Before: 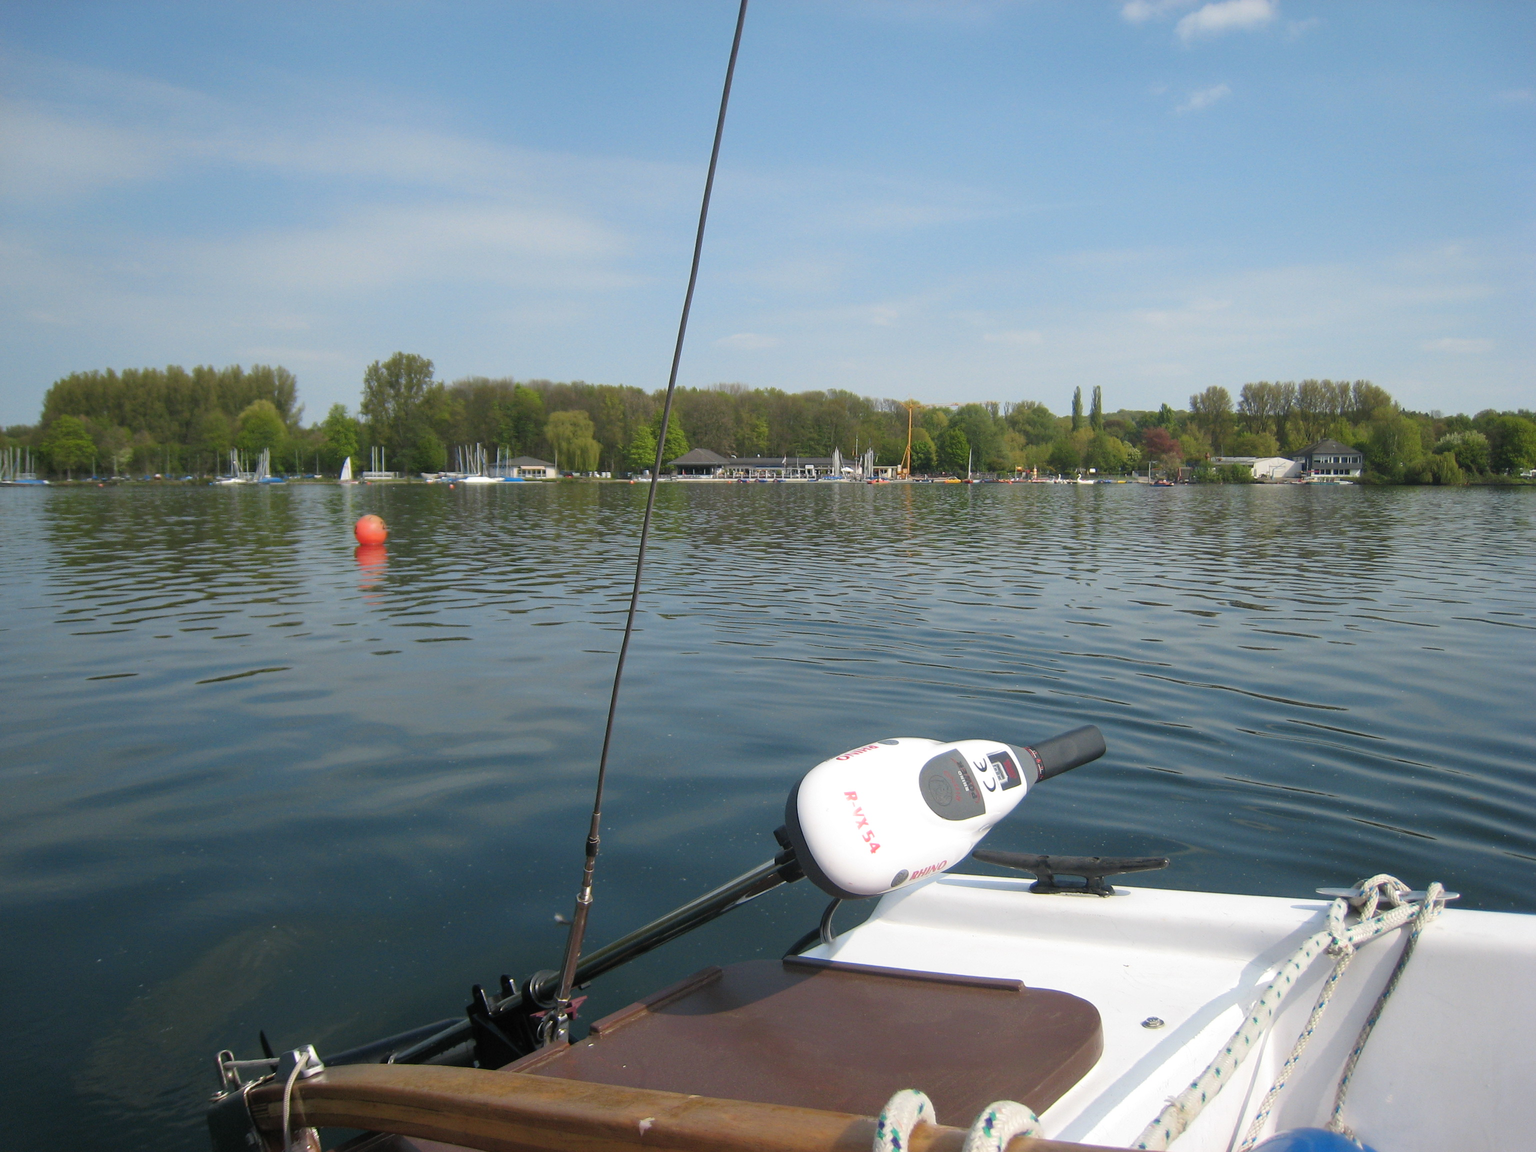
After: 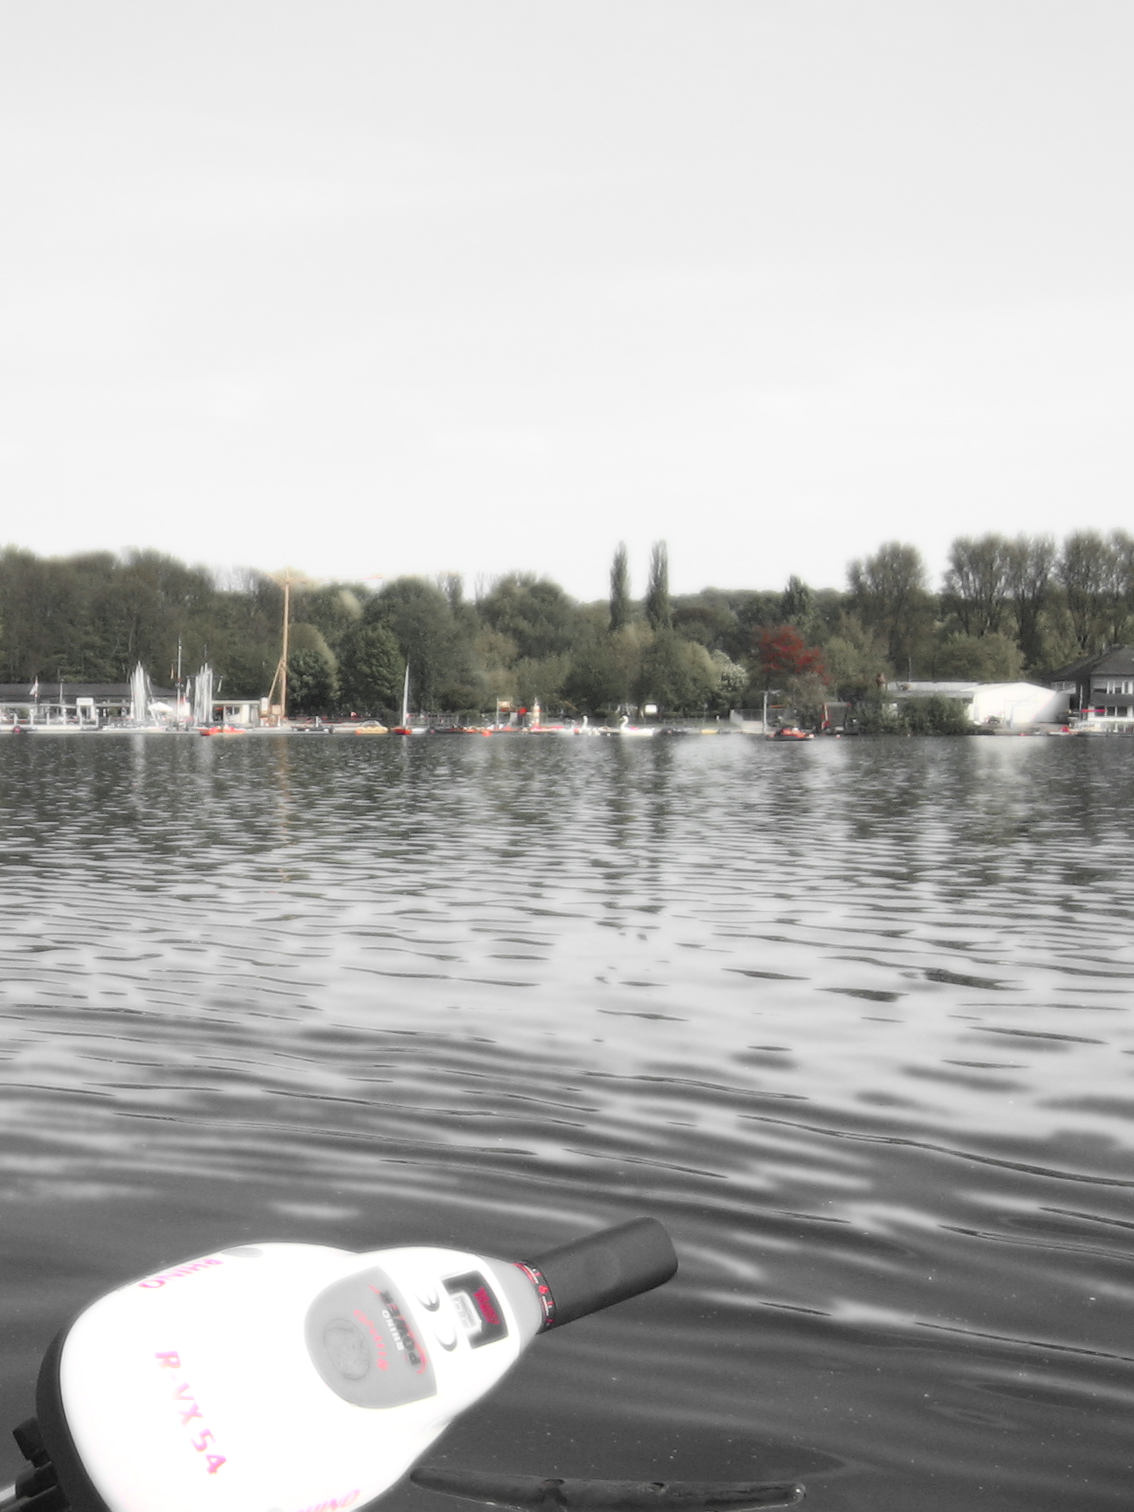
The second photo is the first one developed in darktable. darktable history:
bloom: size 0%, threshold 54.82%, strength 8.31%
color zones: curves: ch1 [(0, 0.831) (0.08, 0.771) (0.157, 0.268) (0.241, 0.207) (0.562, -0.005) (0.714, -0.013) (0.876, 0.01) (1, 0.831)]
crop and rotate: left 49.936%, top 10.094%, right 13.136%, bottom 24.256%
